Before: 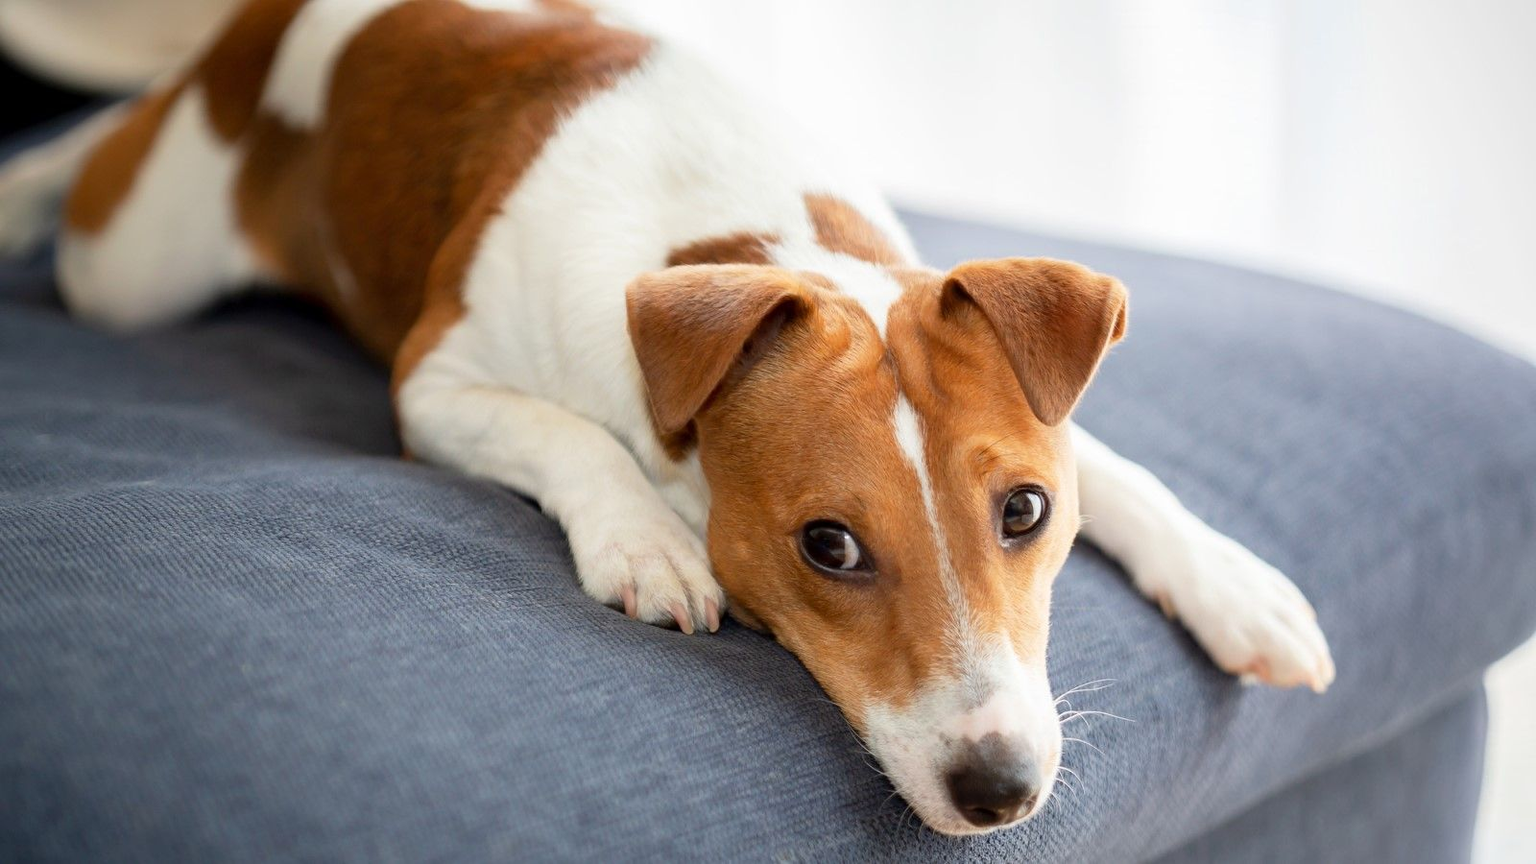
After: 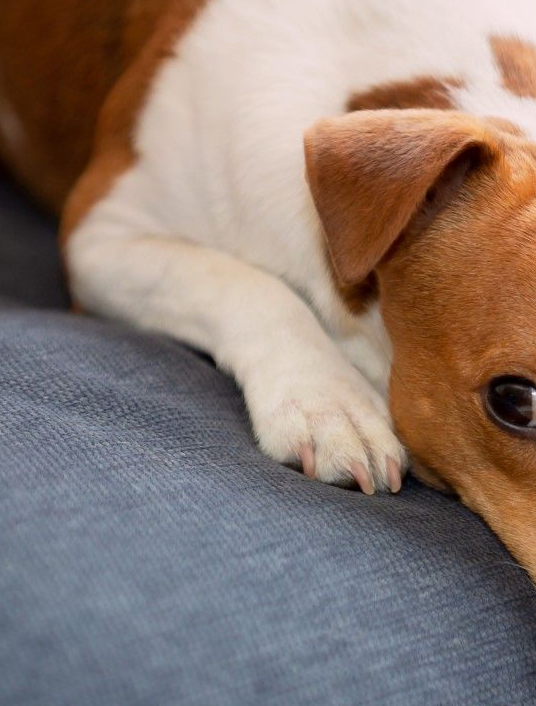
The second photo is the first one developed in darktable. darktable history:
graduated density: density 0.38 EV, hardness 21%, rotation -6.11°, saturation 32%
crop and rotate: left 21.77%, top 18.528%, right 44.676%, bottom 2.997%
